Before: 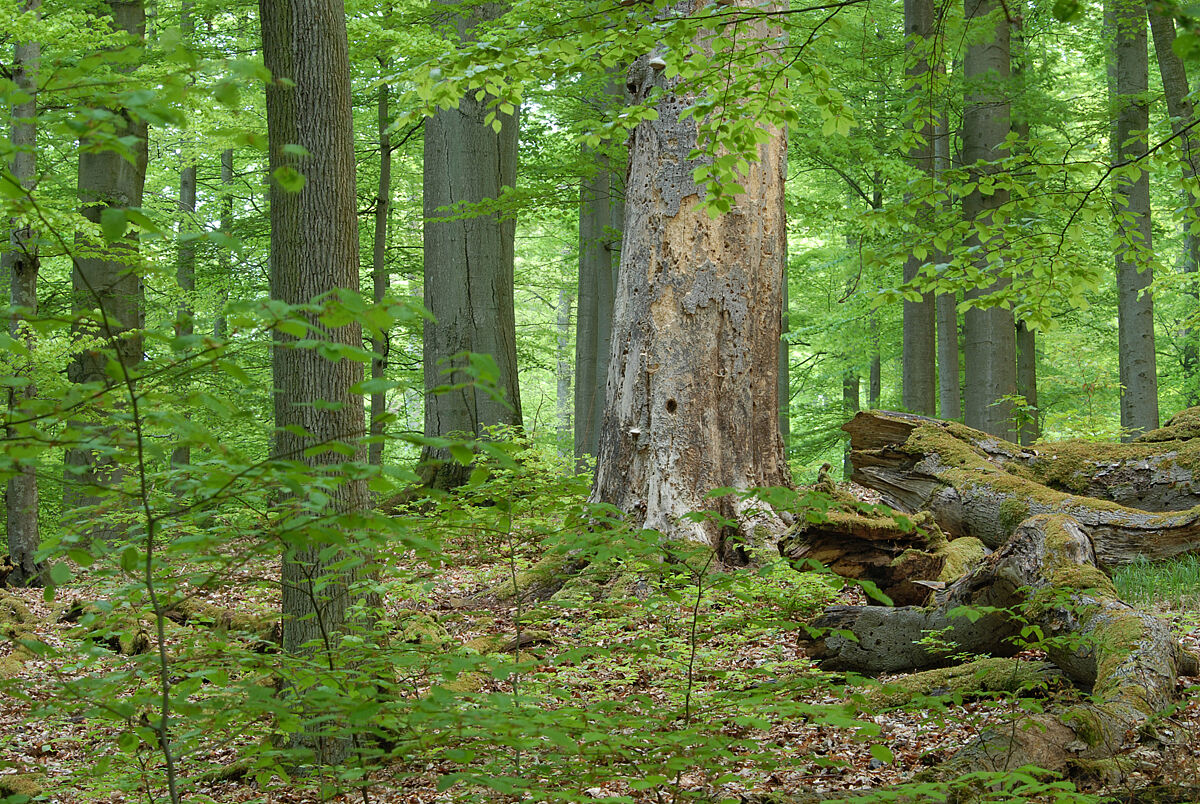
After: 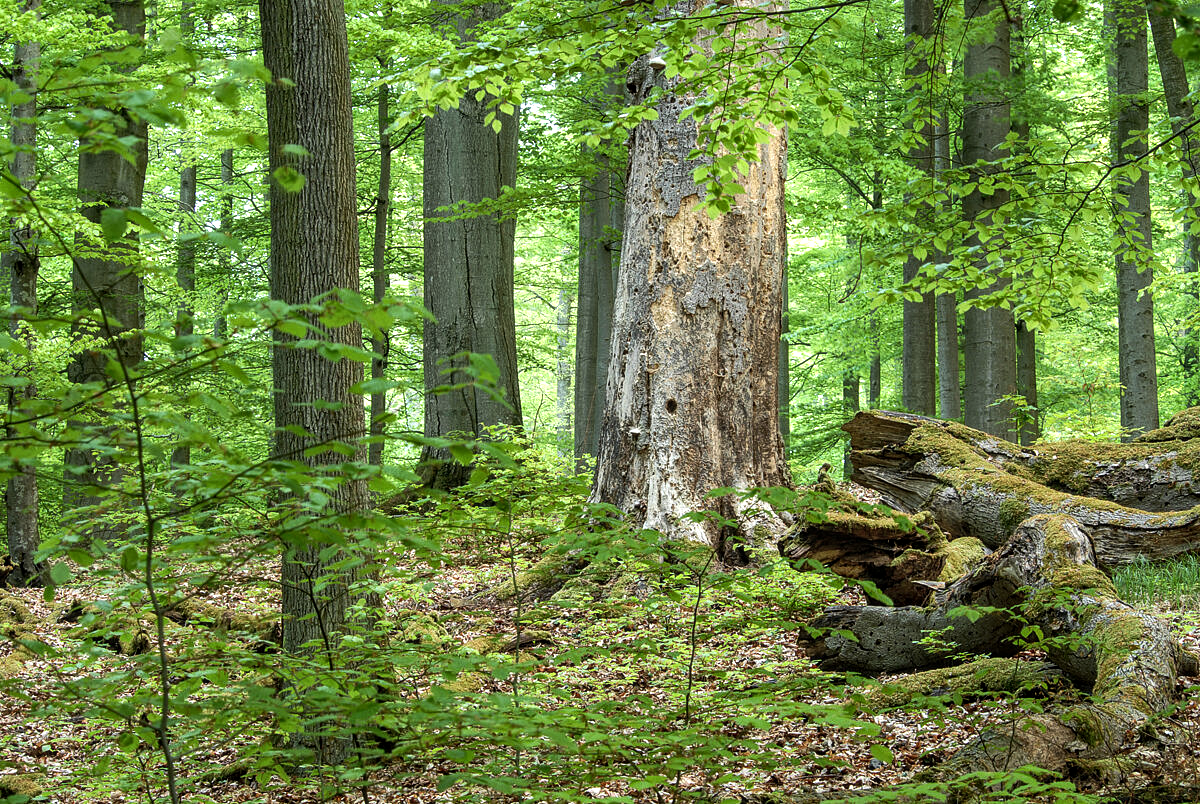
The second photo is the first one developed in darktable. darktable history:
tone equalizer: -8 EV -0.783 EV, -7 EV -0.737 EV, -6 EV -0.578 EV, -5 EV -0.38 EV, -3 EV 0.372 EV, -2 EV 0.6 EV, -1 EV 0.677 EV, +0 EV 0.777 EV, edges refinement/feathering 500, mask exposure compensation -1.57 EV, preserve details no
local contrast: on, module defaults
